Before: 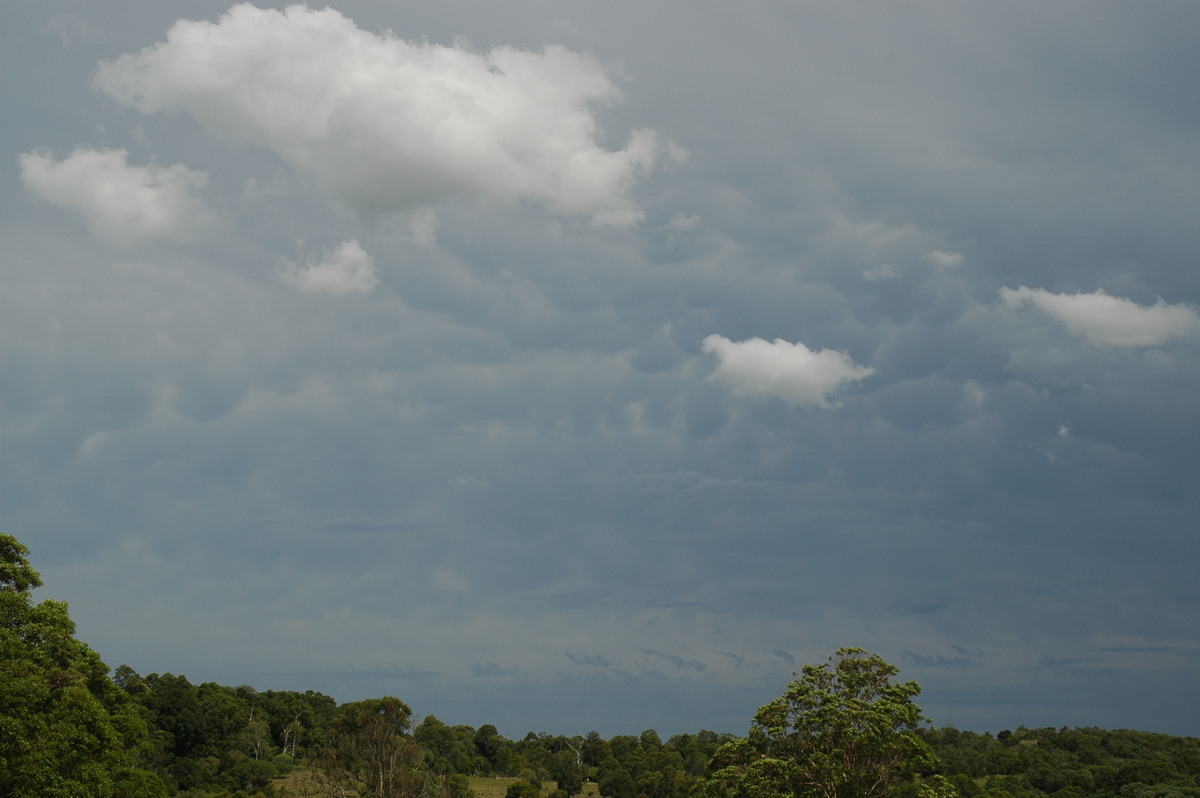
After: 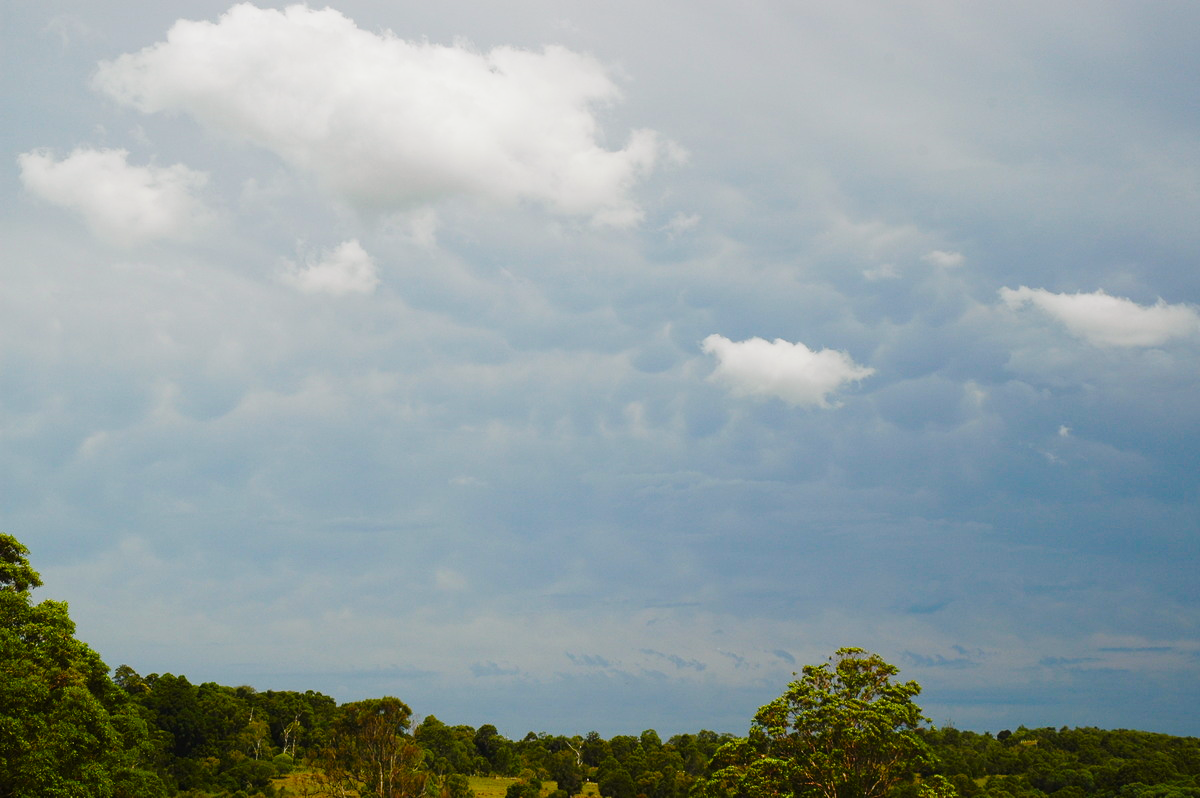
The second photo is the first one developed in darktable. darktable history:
color balance rgb: power › chroma 0.306%, power › hue 22.51°, global offset › hue 168.95°, perceptual saturation grading › global saturation 19.494%, perceptual saturation grading › highlights -24.869%, perceptual saturation grading › shadows 49.255%
local contrast: mode bilateral grid, contrast 100, coarseness 99, detail 89%, midtone range 0.2
base curve: curves: ch0 [(0, 0) (0.028, 0.03) (0.121, 0.232) (0.46, 0.748) (0.859, 0.968) (1, 1)], preserve colors none
